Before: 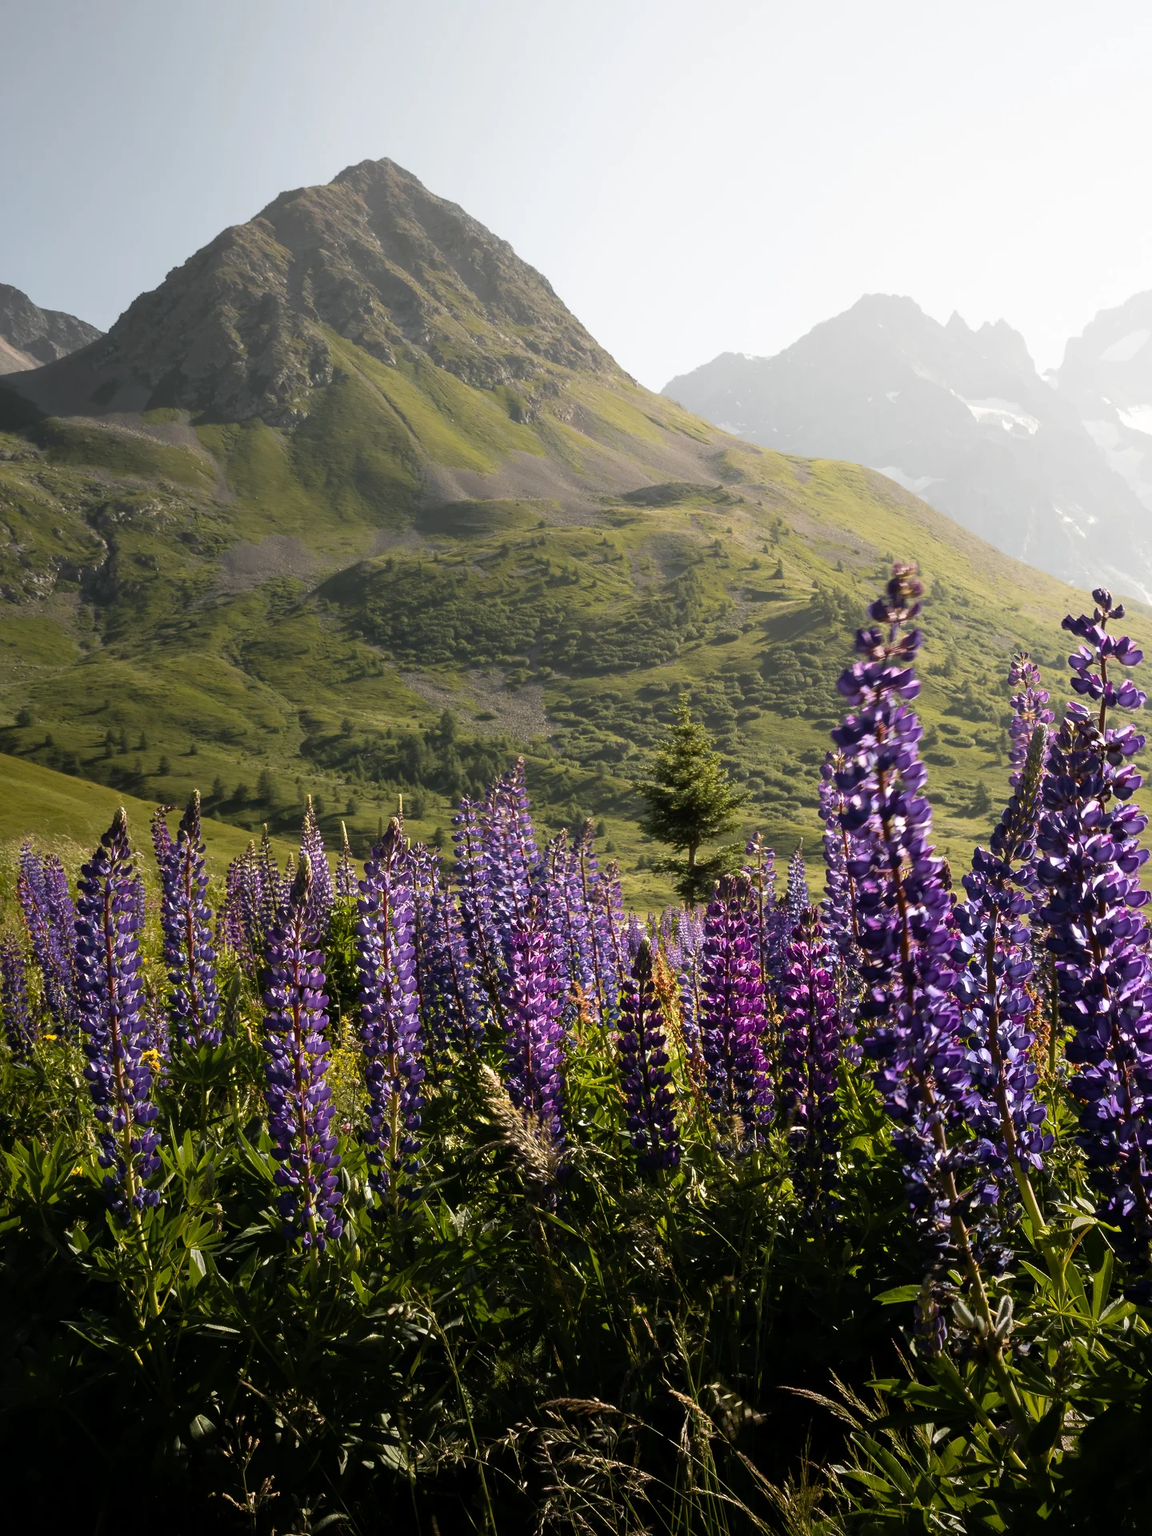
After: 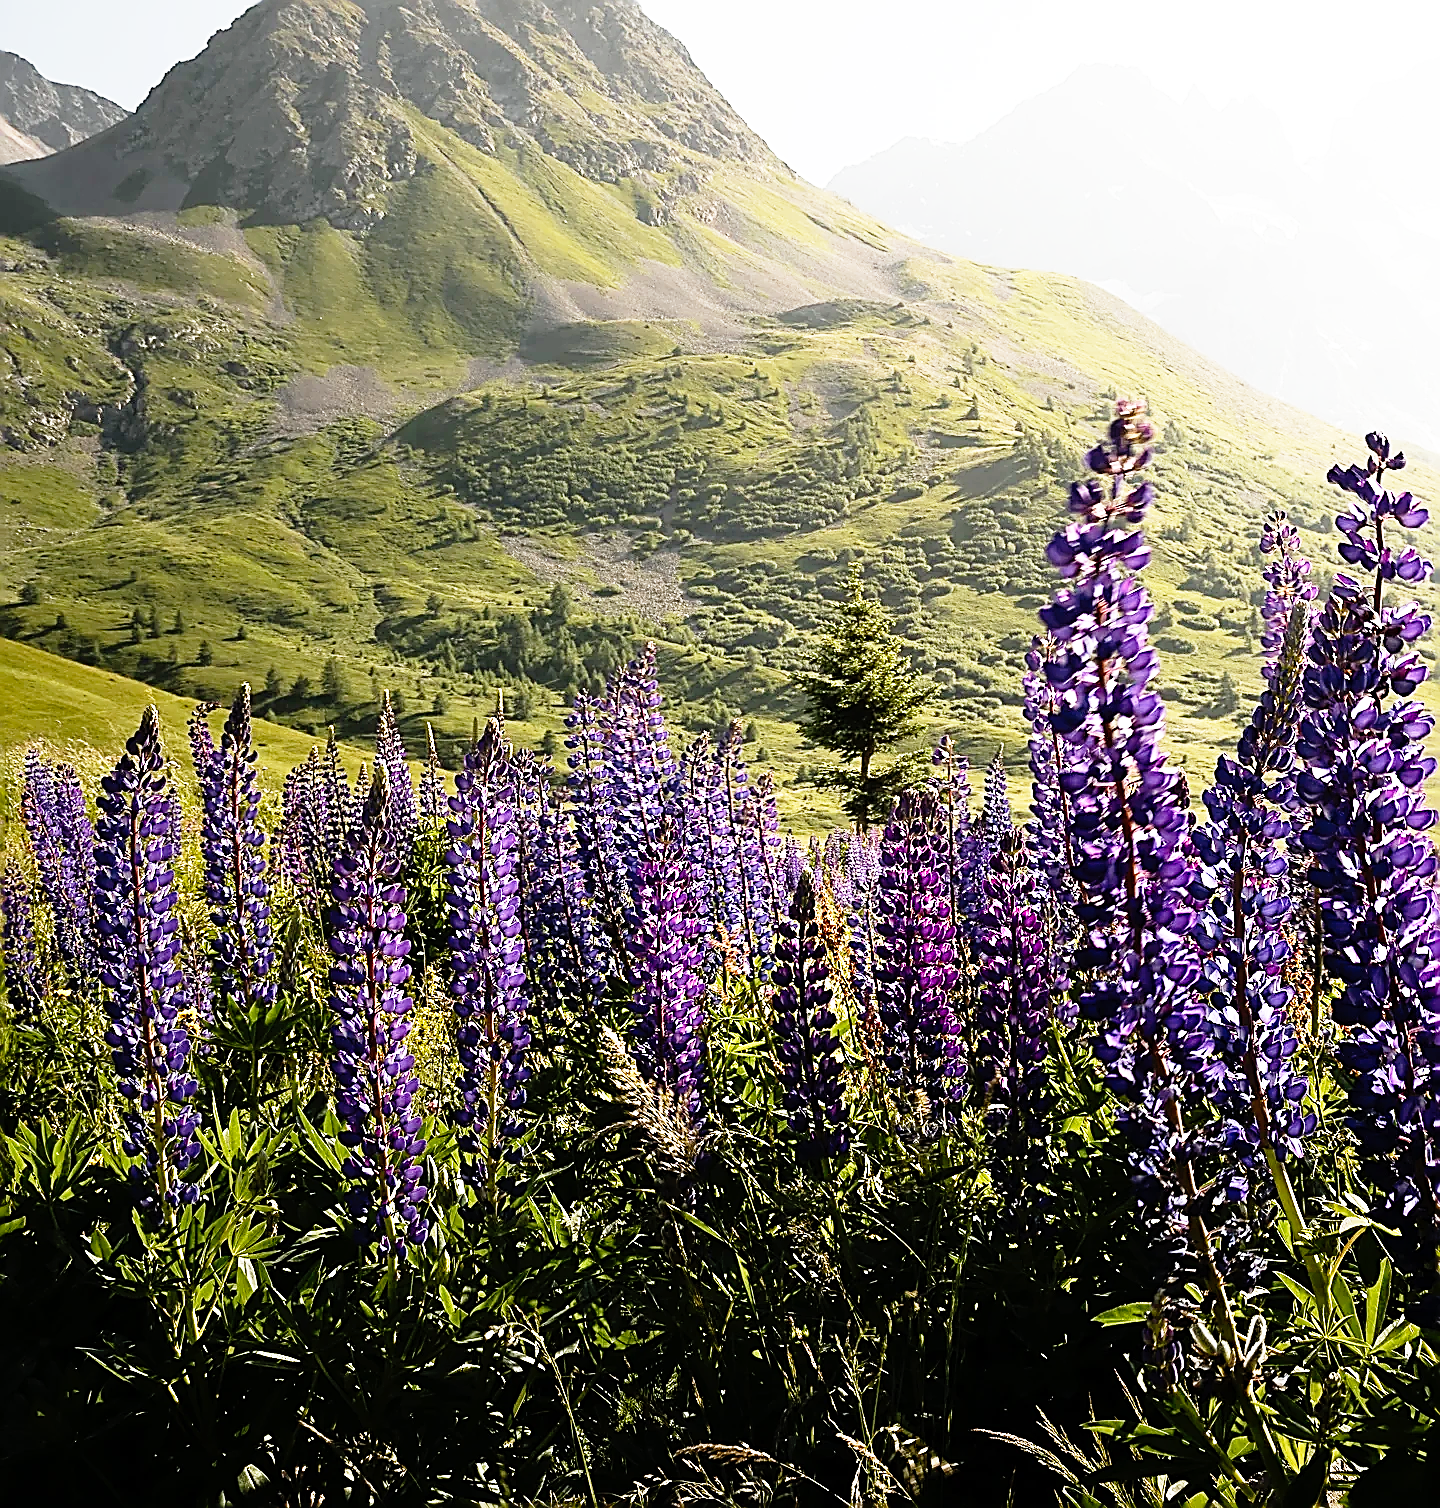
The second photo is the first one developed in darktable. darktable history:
base curve: curves: ch0 [(0, 0) (0.012, 0.01) (0.073, 0.168) (0.31, 0.711) (0.645, 0.957) (1, 1)], preserve colors none
sharpen: amount 1.877
crop and rotate: top 15.874%, bottom 5.553%
